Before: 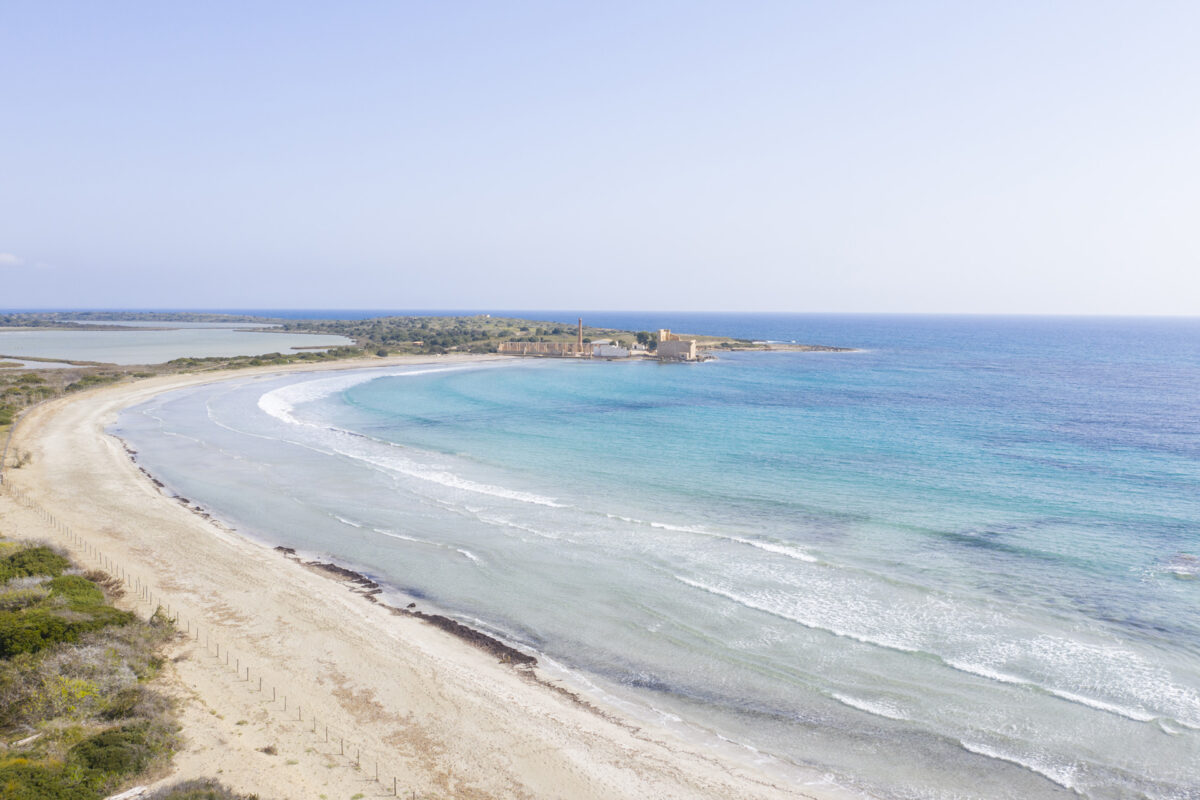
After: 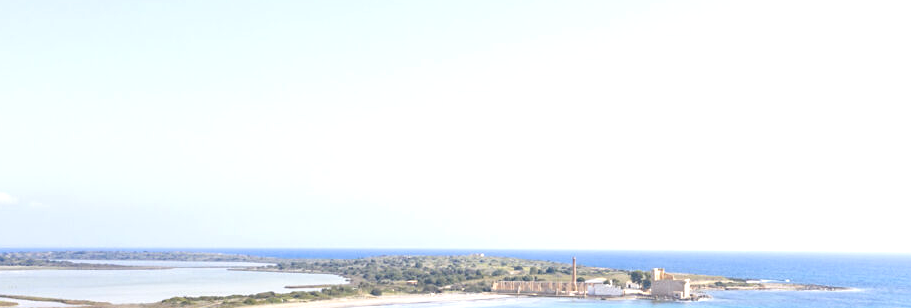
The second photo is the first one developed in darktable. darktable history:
crop: left 0.555%, top 7.644%, right 23.51%, bottom 53.78%
exposure: exposure 0.656 EV, compensate highlight preservation false
sharpen: amount 0.206
